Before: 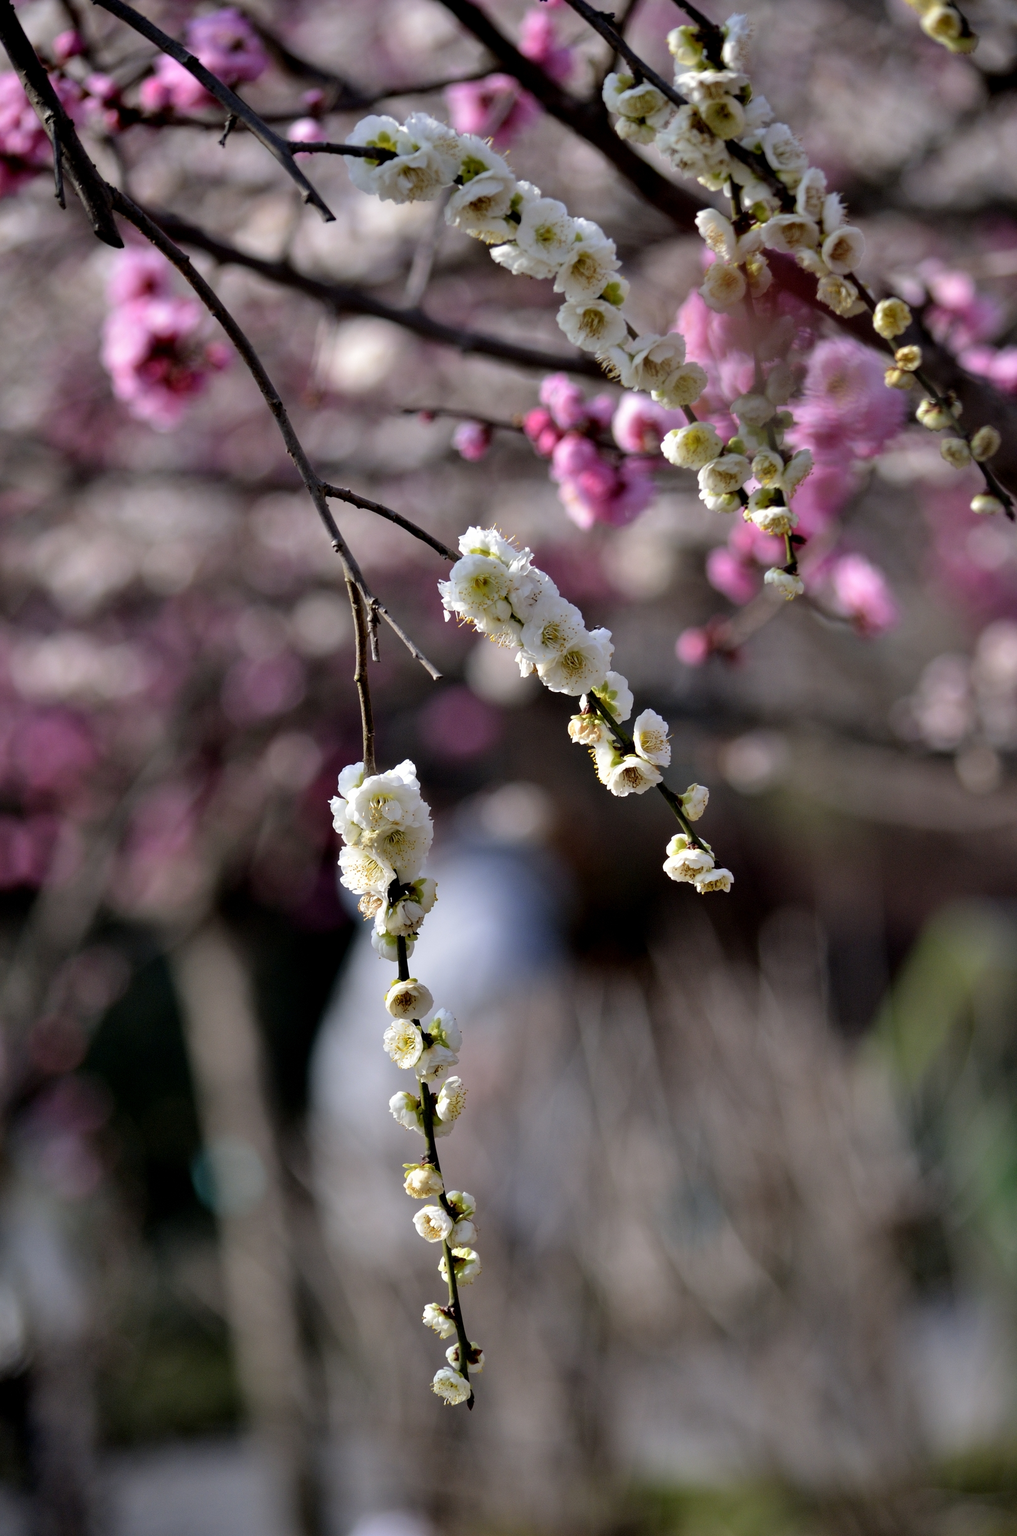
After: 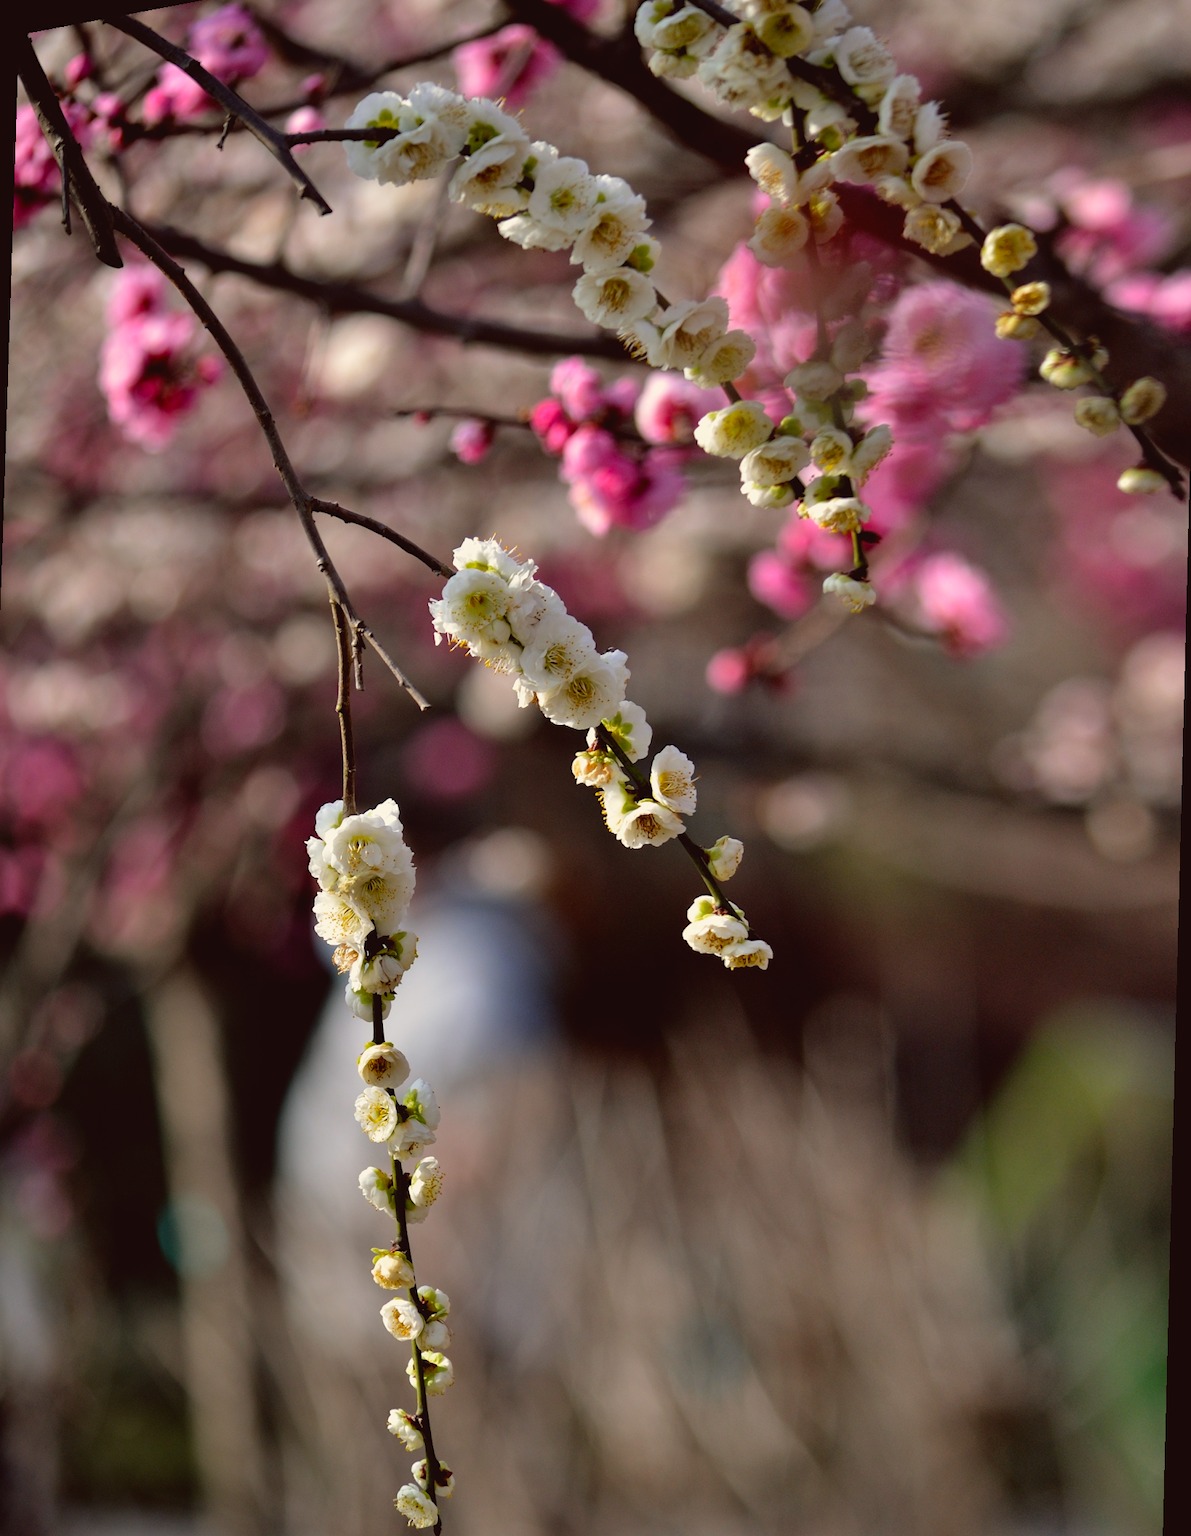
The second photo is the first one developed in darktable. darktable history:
rotate and perspective: rotation 1.69°, lens shift (vertical) -0.023, lens shift (horizontal) -0.291, crop left 0.025, crop right 0.988, crop top 0.092, crop bottom 0.842
color balance: lift [1.005, 1.002, 0.998, 0.998], gamma [1, 1.021, 1.02, 0.979], gain [0.923, 1.066, 1.056, 0.934]
rgb levels: preserve colors max RGB
vibrance: vibrance 75%
